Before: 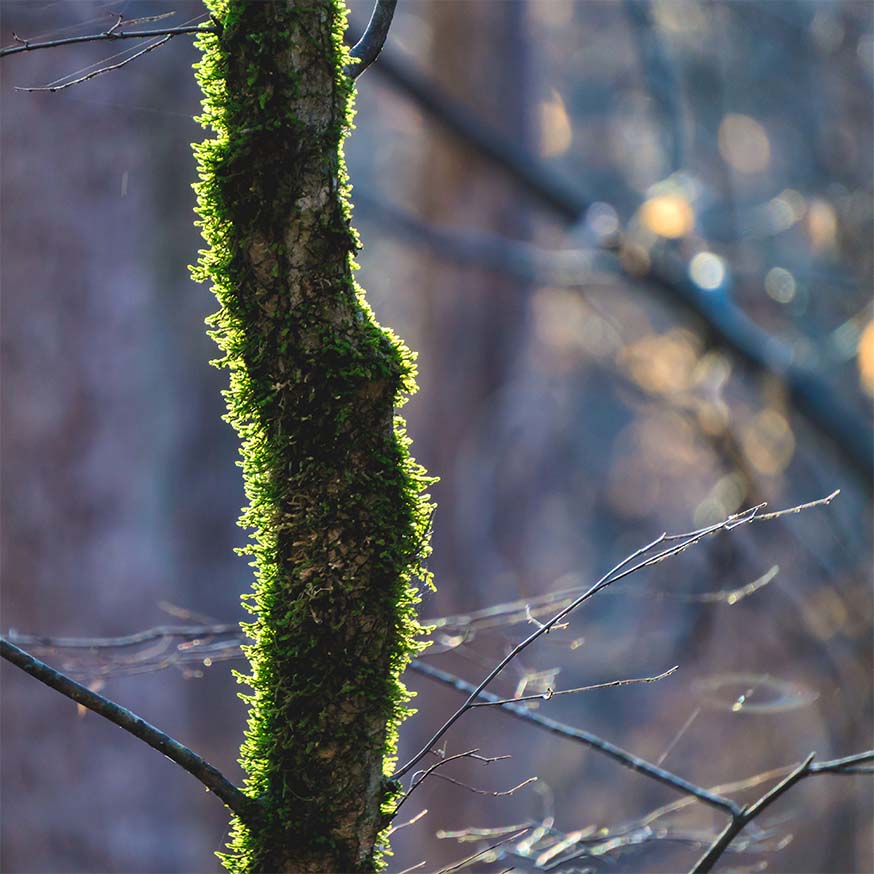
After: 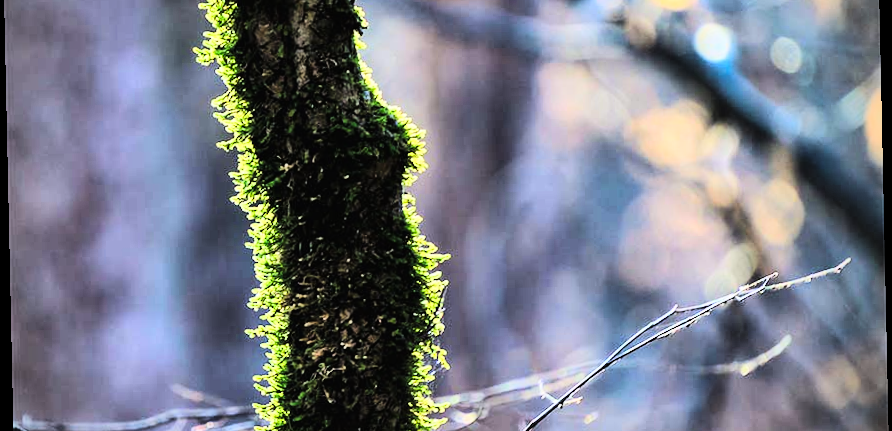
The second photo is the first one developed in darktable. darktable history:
white balance: red 0.988, blue 1.017
tone curve: curves: ch0 [(0, 0) (0.16, 0.055) (0.506, 0.762) (1, 1.024)], color space Lab, linked channels, preserve colors none
crop and rotate: top 26.056%, bottom 25.543%
vignetting: on, module defaults
contrast brightness saturation: saturation -0.05
rotate and perspective: rotation -1.24°, automatic cropping off
